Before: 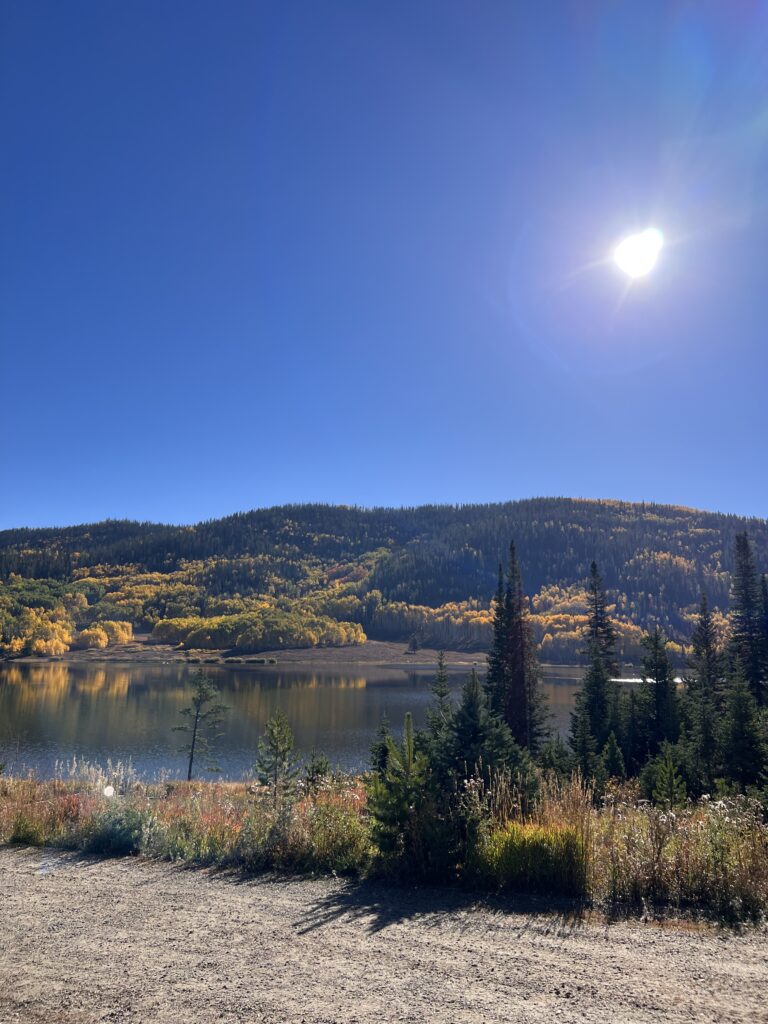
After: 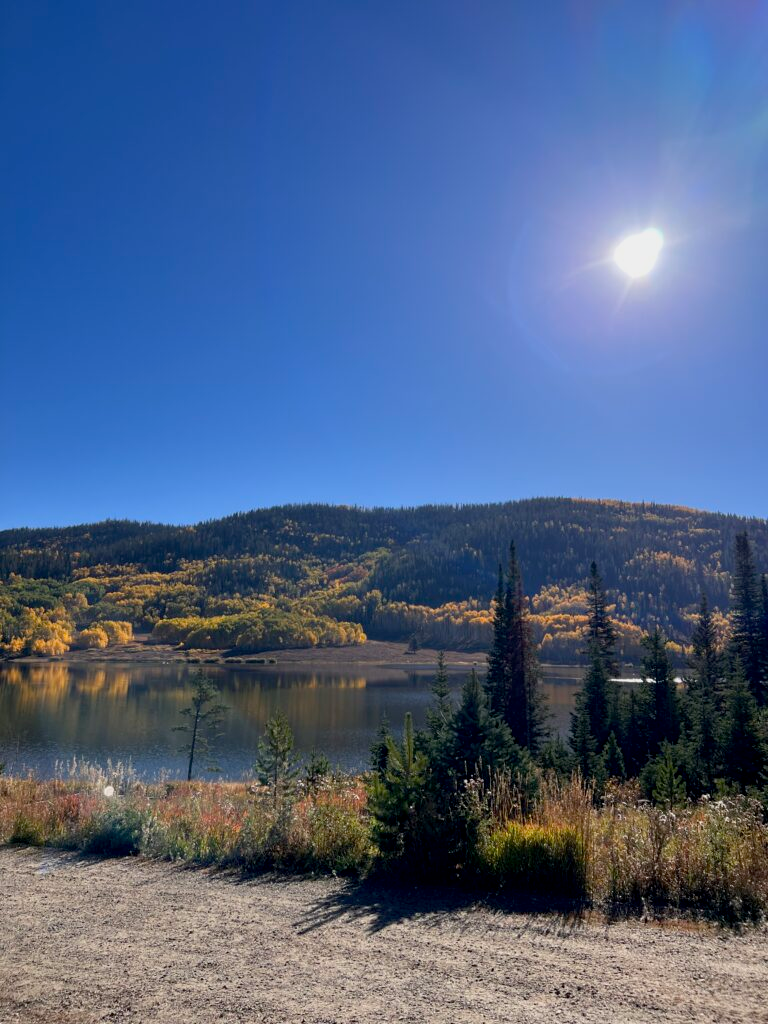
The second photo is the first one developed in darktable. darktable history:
exposure: black level correction 0.006, exposure -0.22 EV, compensate exposure bias true, compensate highlight preservation false
